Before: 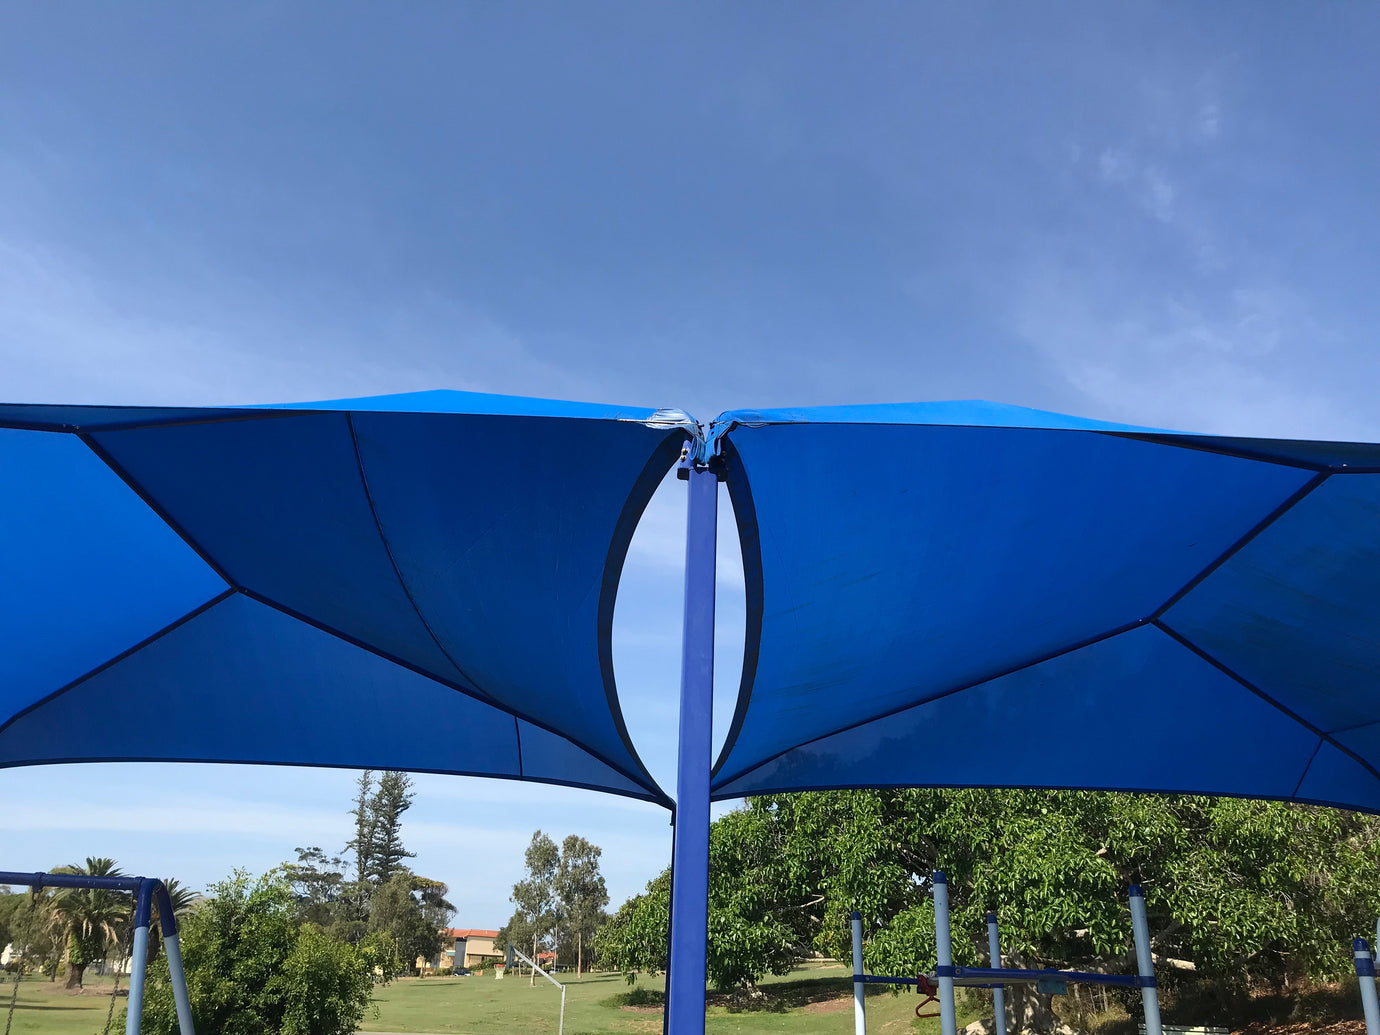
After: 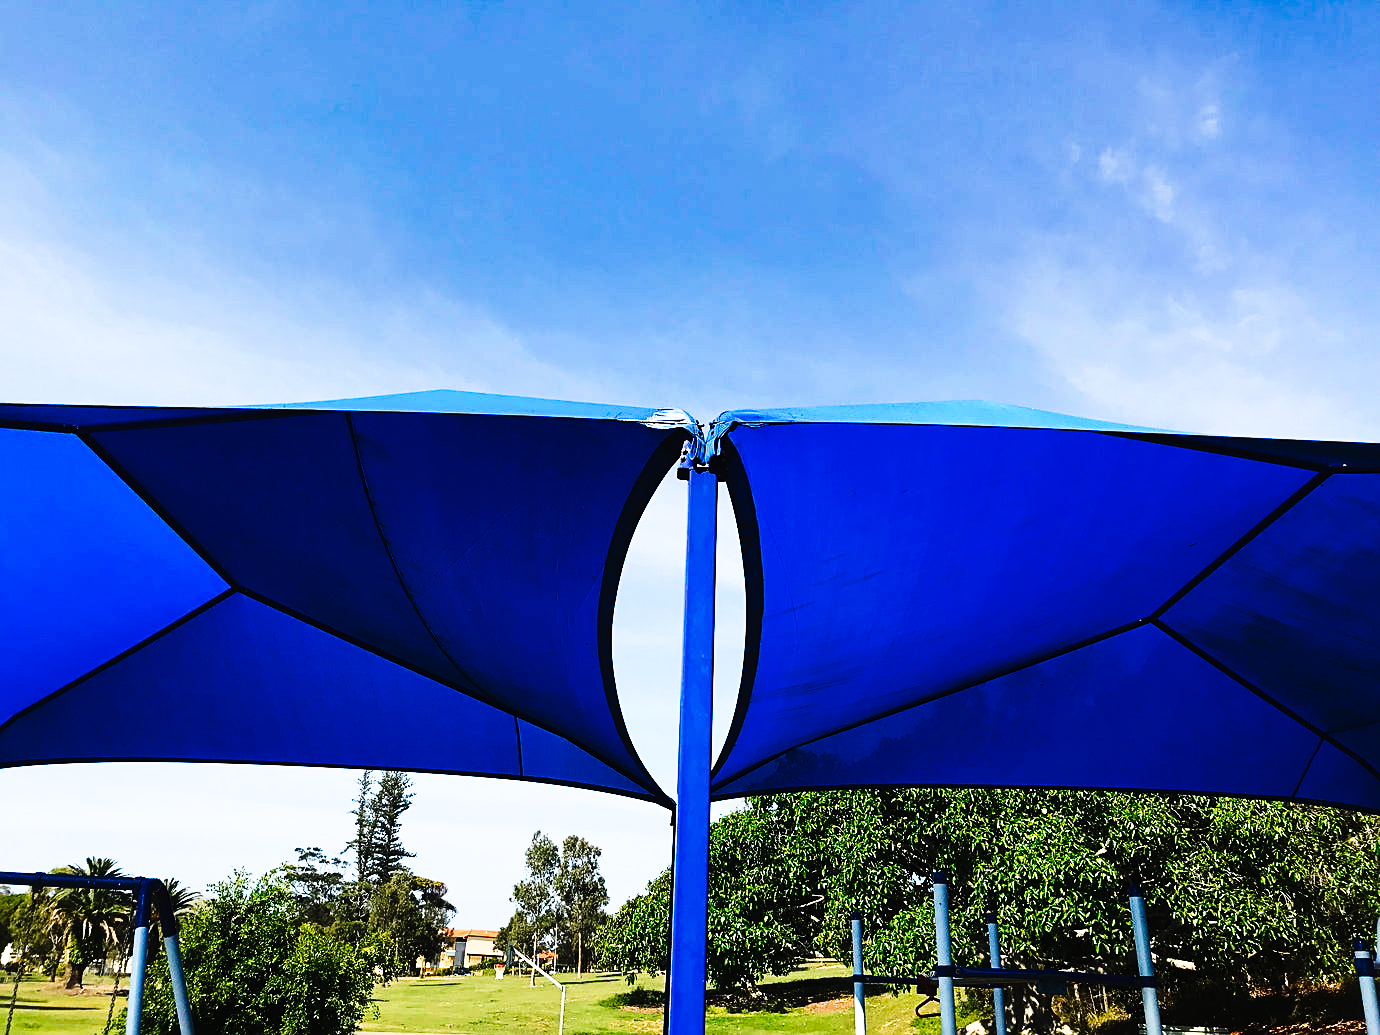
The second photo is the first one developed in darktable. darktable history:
sharpen: on, module defaults
tone curve: curves: ch0 [(0, 0) (0.003, 0.01) (0.011, 0.012) (0.025, 0.012) (0.044, 0.017) (0.069, 0.021) (0.1, 0.025) (0.136, 0.03) (0.177, 0.037) (0.224, 0.052) (0.277, 0.092) (0.335, 0.16) (0.399, 0.3) (0.468, 0.463) (0.543, 0.639) (0.623, 0.796) (0.709, 0.904) (0.801, 0.962) (0.898, 0.988) (1, 1)], preserve colors none
